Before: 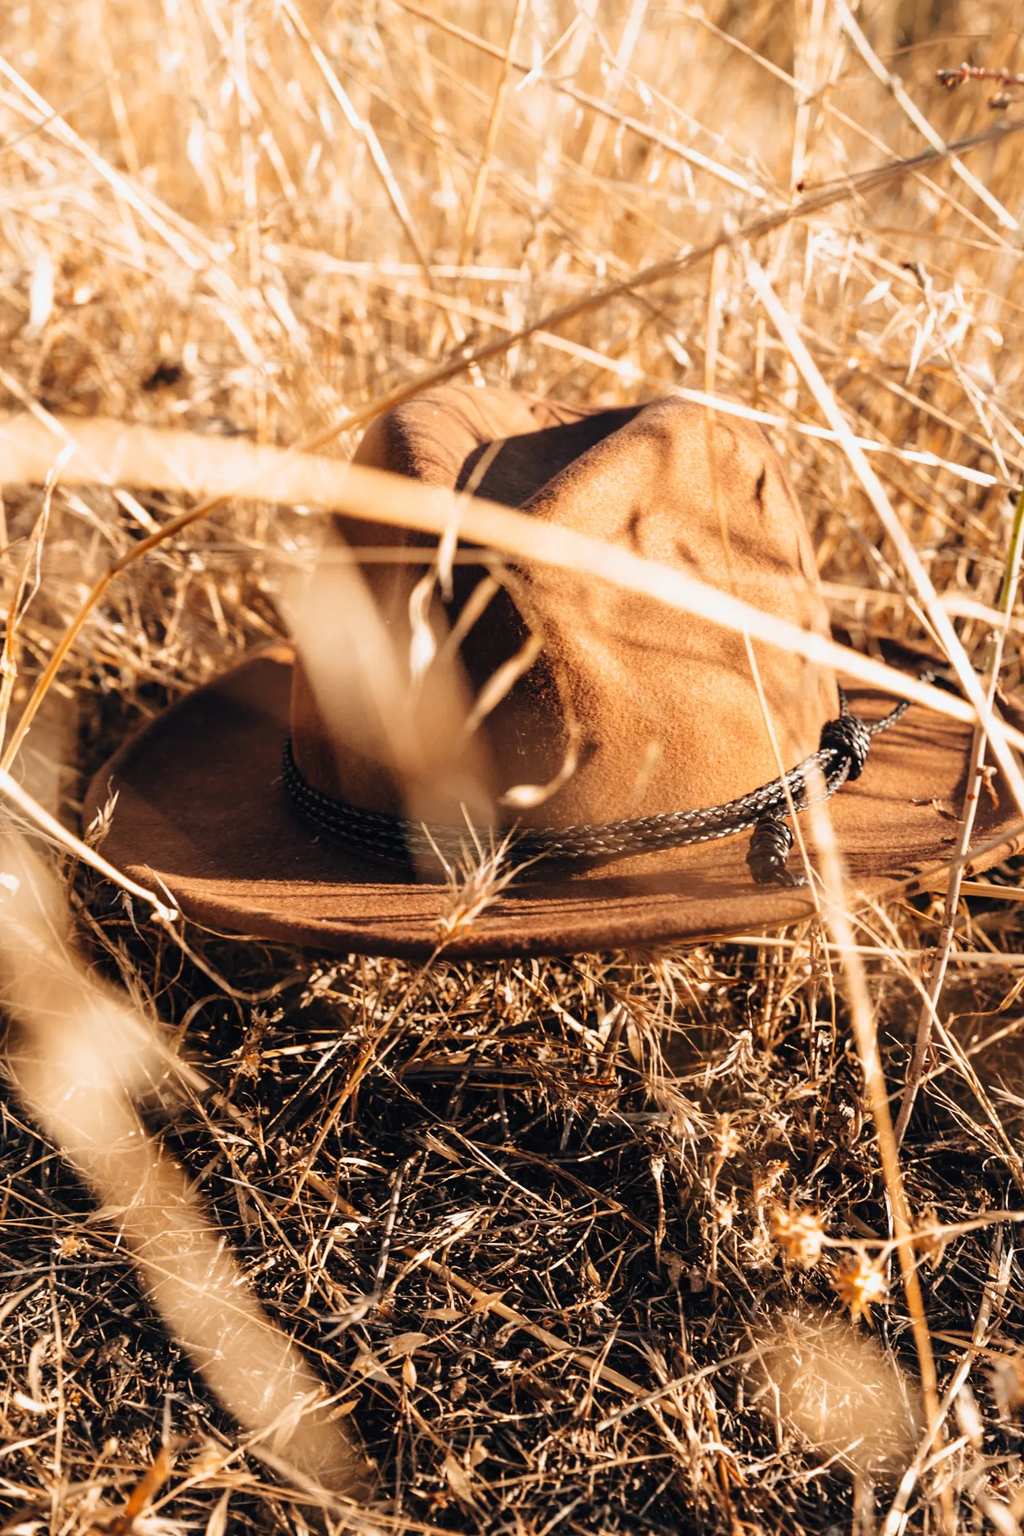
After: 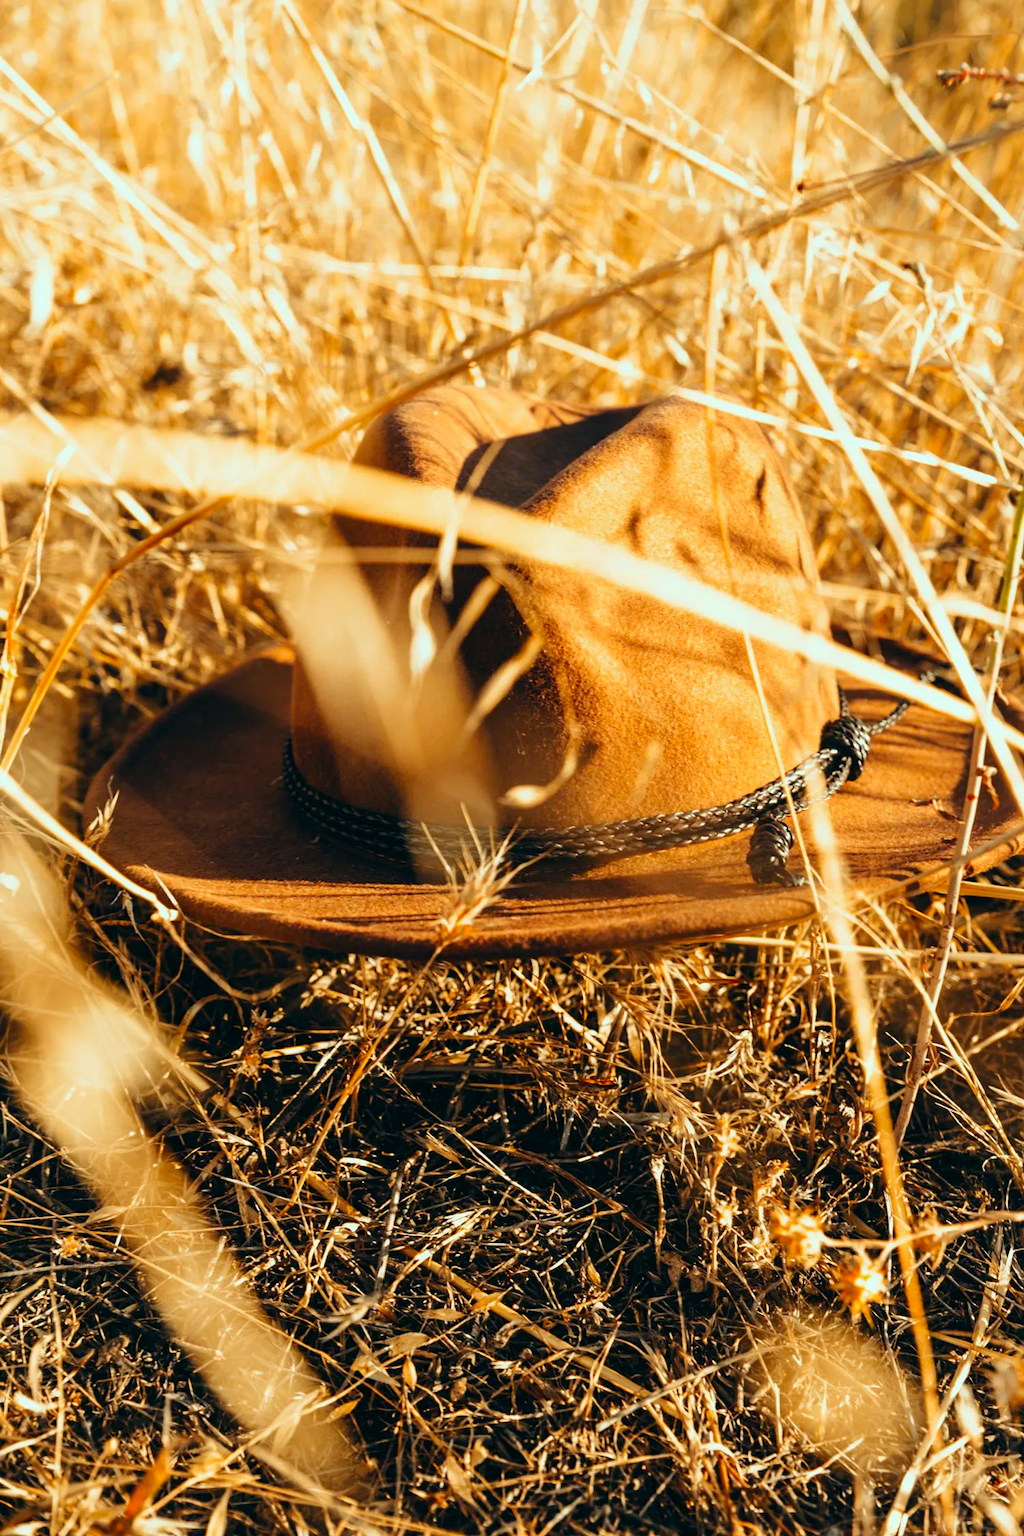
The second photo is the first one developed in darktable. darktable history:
color correction: highlights a* -7.31, highlights b* 1.4, shadows a* -2.88, saturation 1.42
